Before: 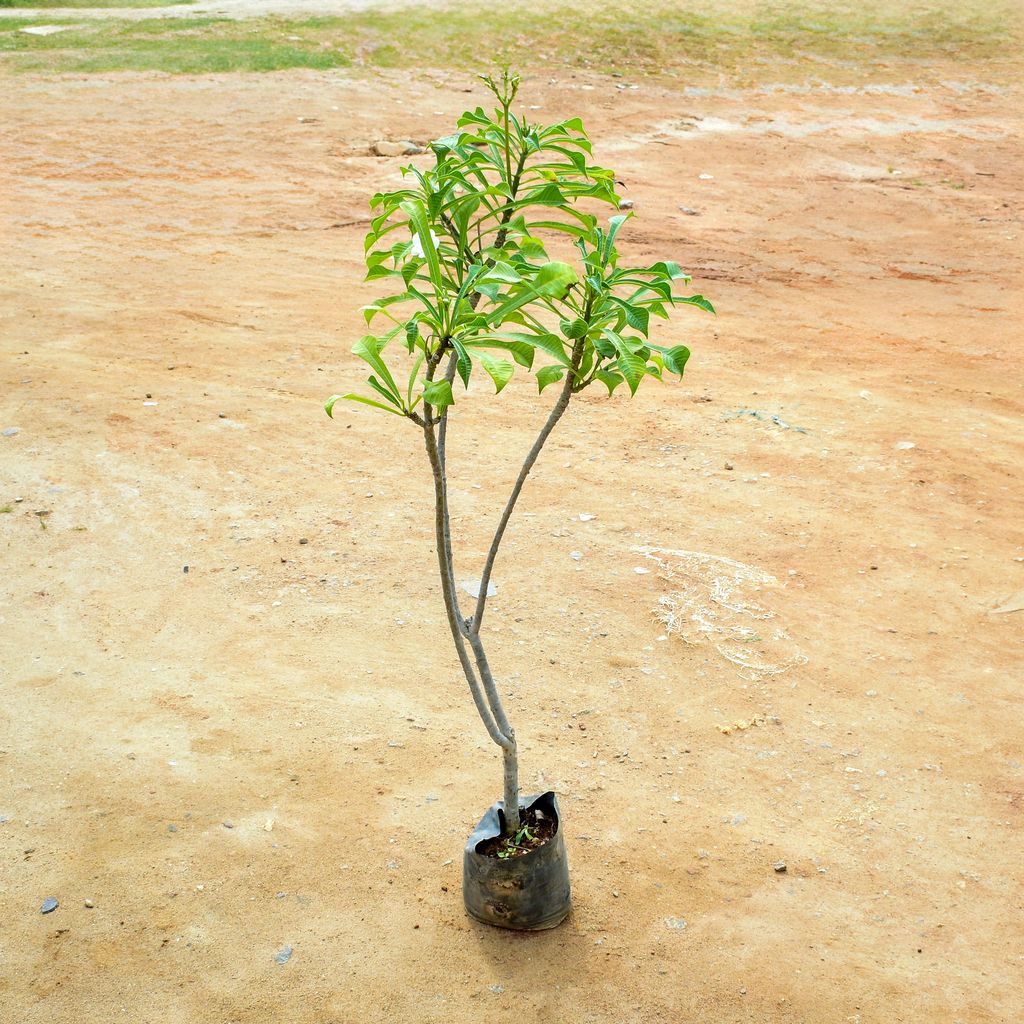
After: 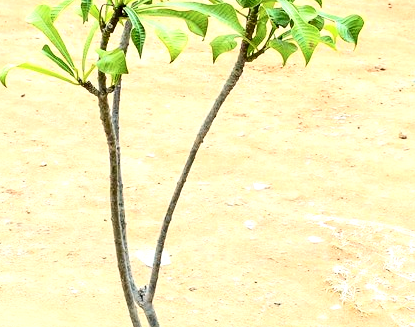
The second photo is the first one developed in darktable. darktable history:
contrast brightness saturation: contrast 0.274
exposure: black level correction 0.001, exposure 0.5 EV, compensate exposure bias true, compensate highlight preservation false
color calibration: illuminant custom, x 0.345, y 0.359, temperature 5069.03 K
crop: left 31.862%, top 32.411%, right 27.564%, bottom 35.644%
